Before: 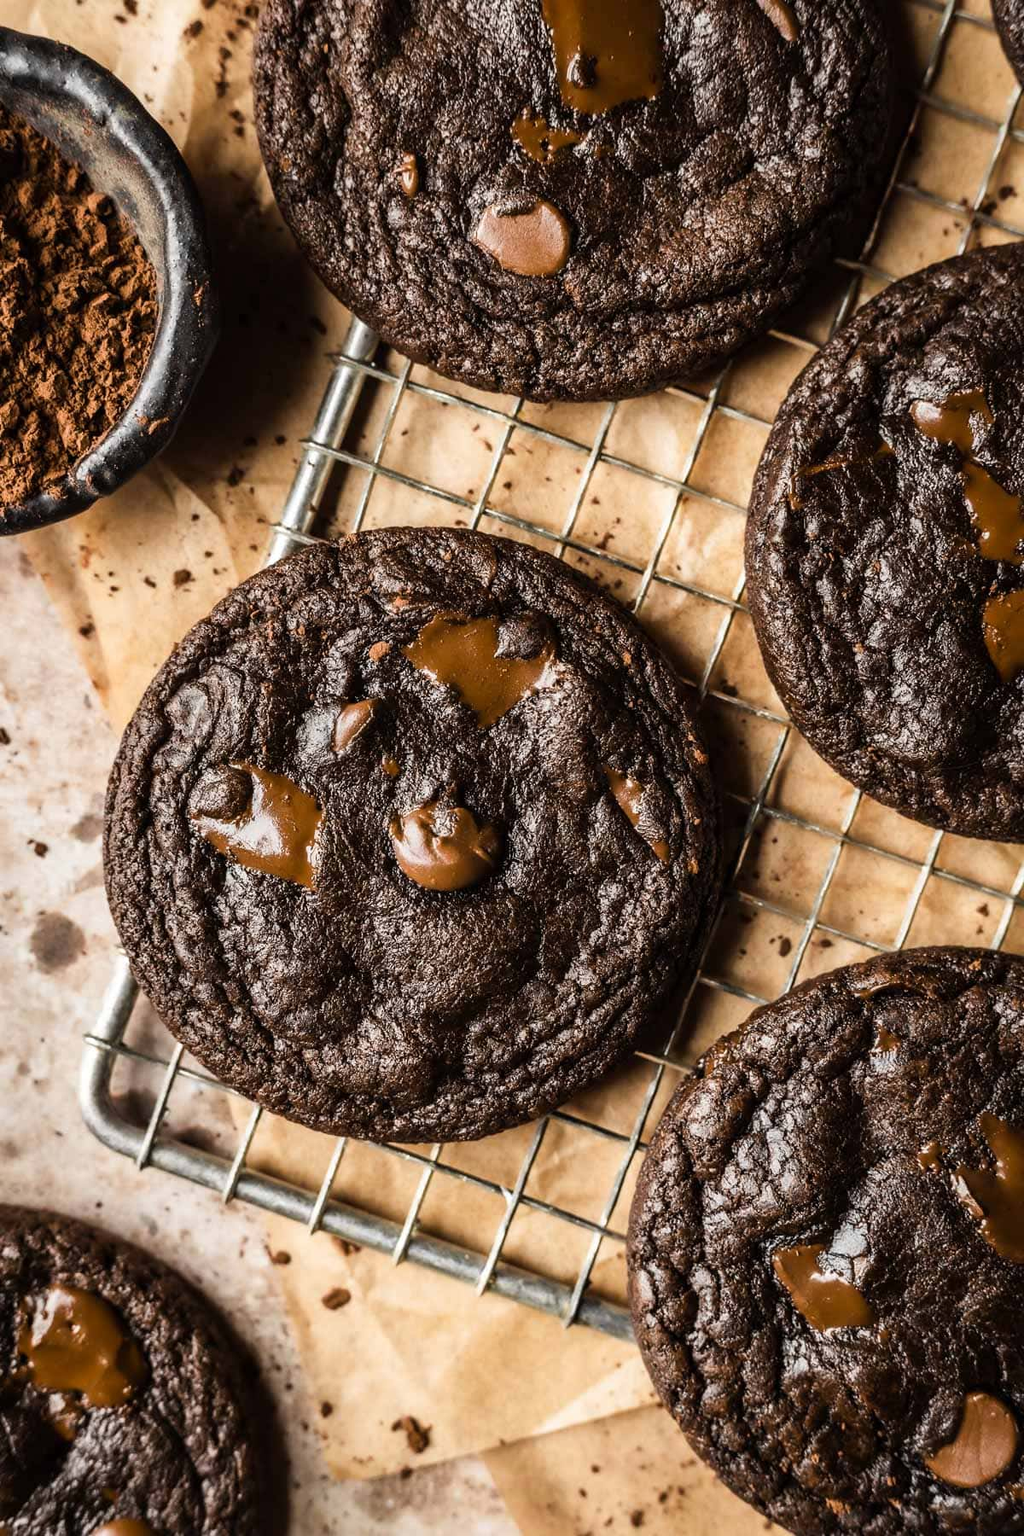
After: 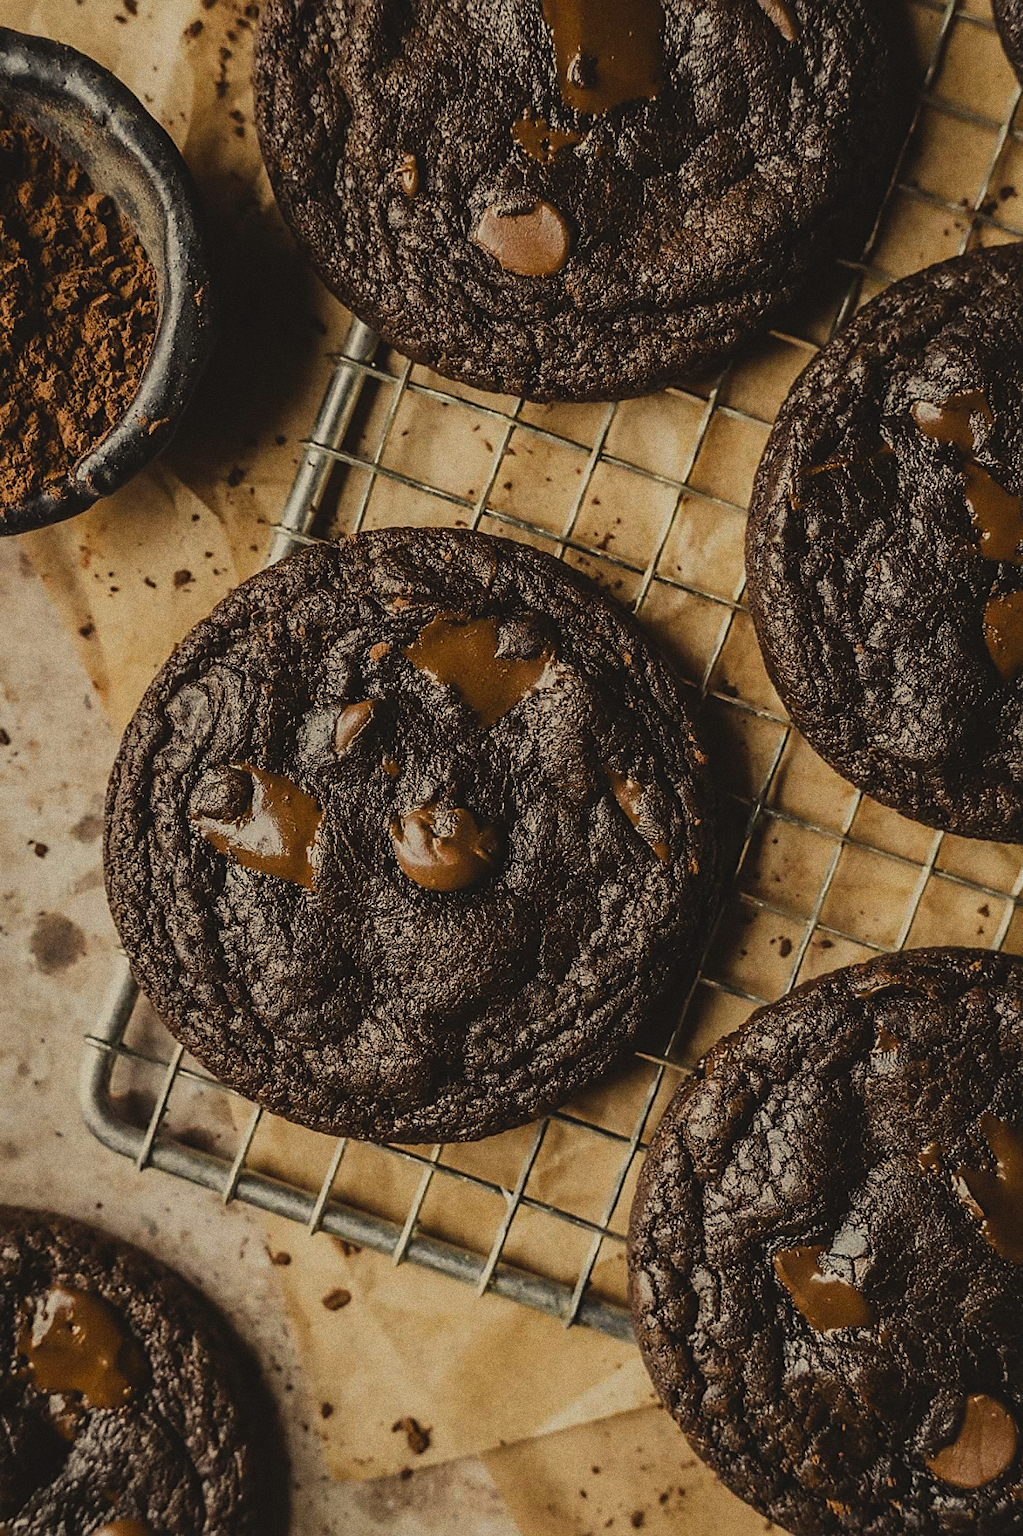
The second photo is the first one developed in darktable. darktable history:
color correction: highlights a* 1.39, highlights b* 17.83
grain: coarseness 0.09 ISO, strength 40%
sharpen: on, module defaults
exposure: black level correction -0.016, exposure -1.018 EV, compensate highlight preservation false
